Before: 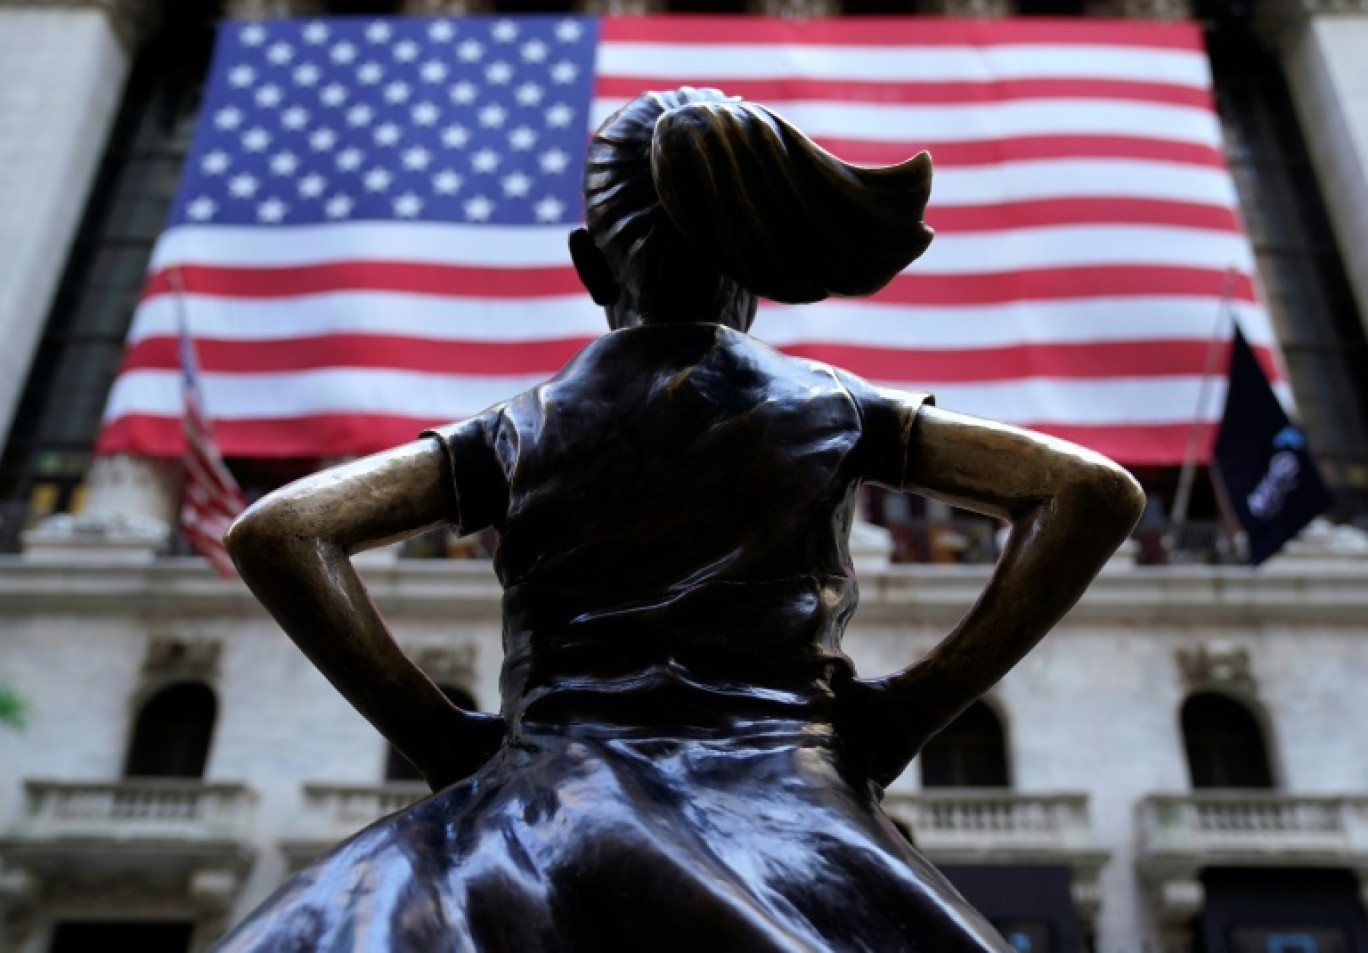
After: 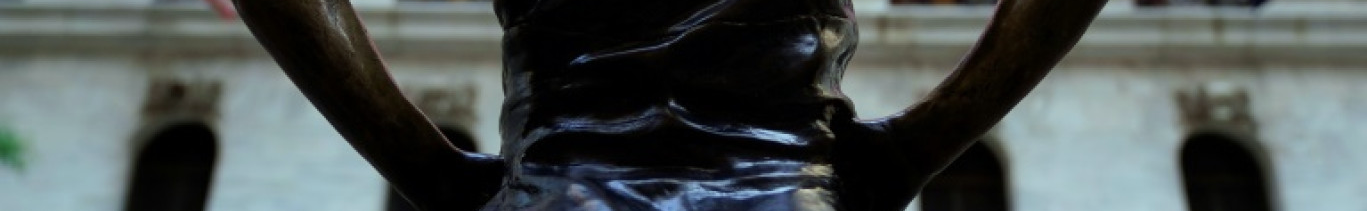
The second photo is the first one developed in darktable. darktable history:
tone equalizer: on, module defaults
crop and rotate: top 58.665%, bottom 19.194%
color correction: highlights a* -8.07, highlights b* 3.65
